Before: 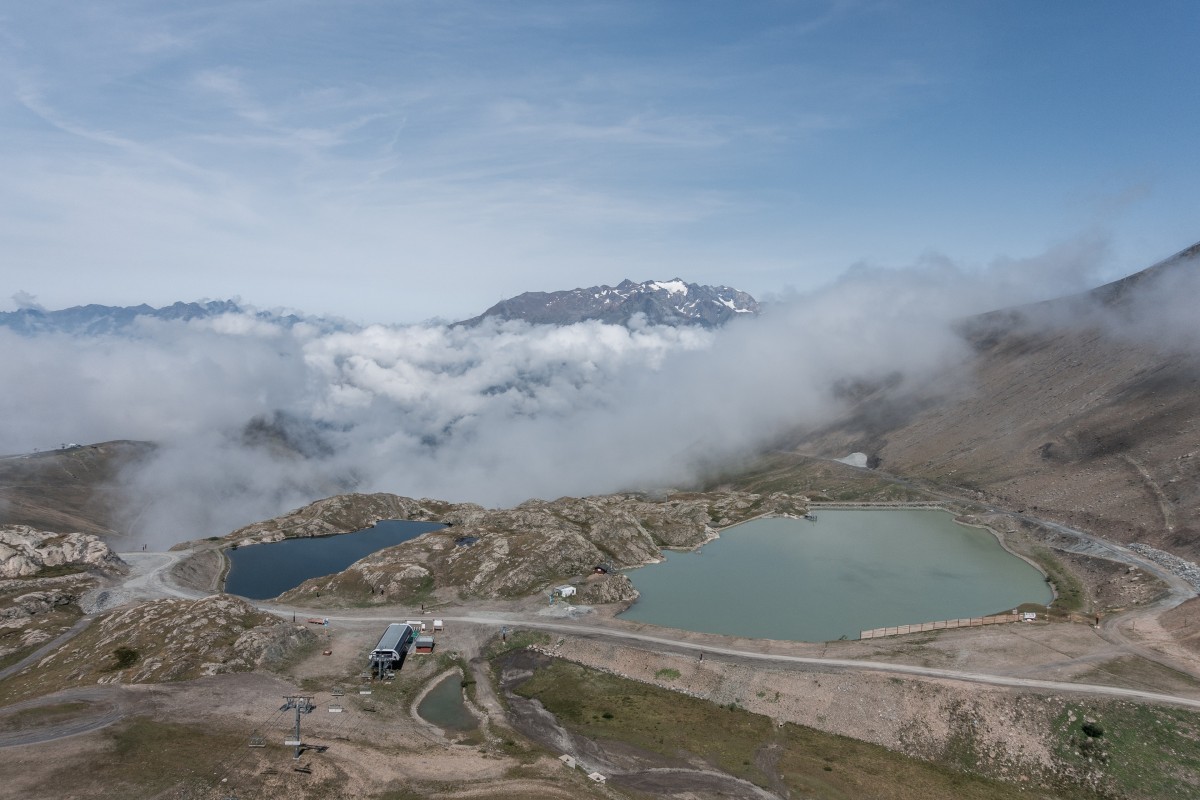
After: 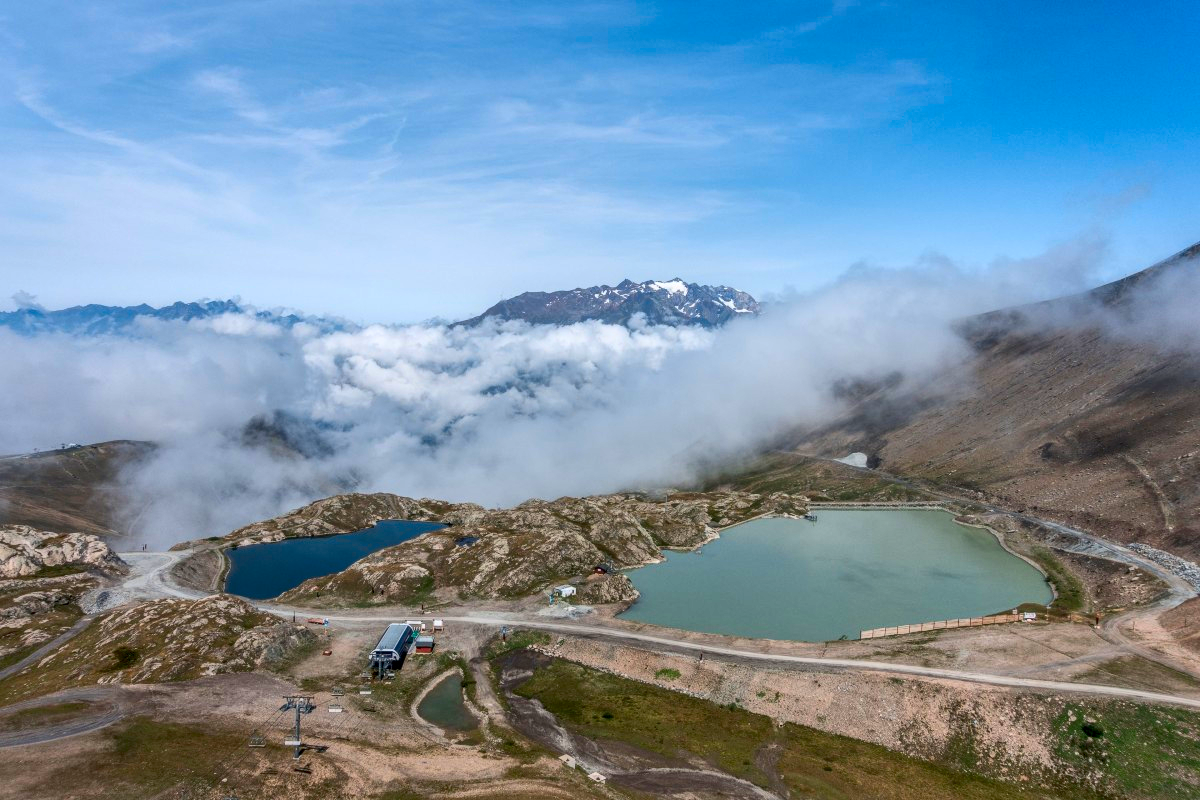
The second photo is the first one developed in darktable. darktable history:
local contrast: on, module defaults
shadows and highlights: on, module defaults
contrast brightness saturation: contrast 0.266, brightness 0.023, saturation 0.876
